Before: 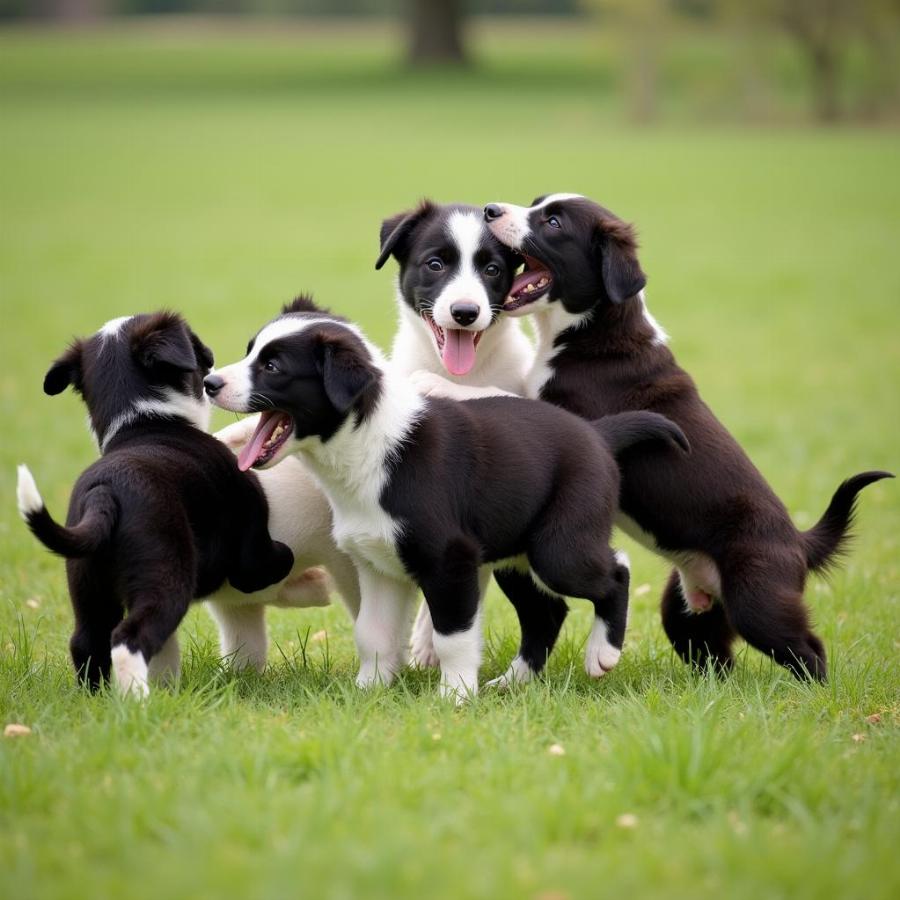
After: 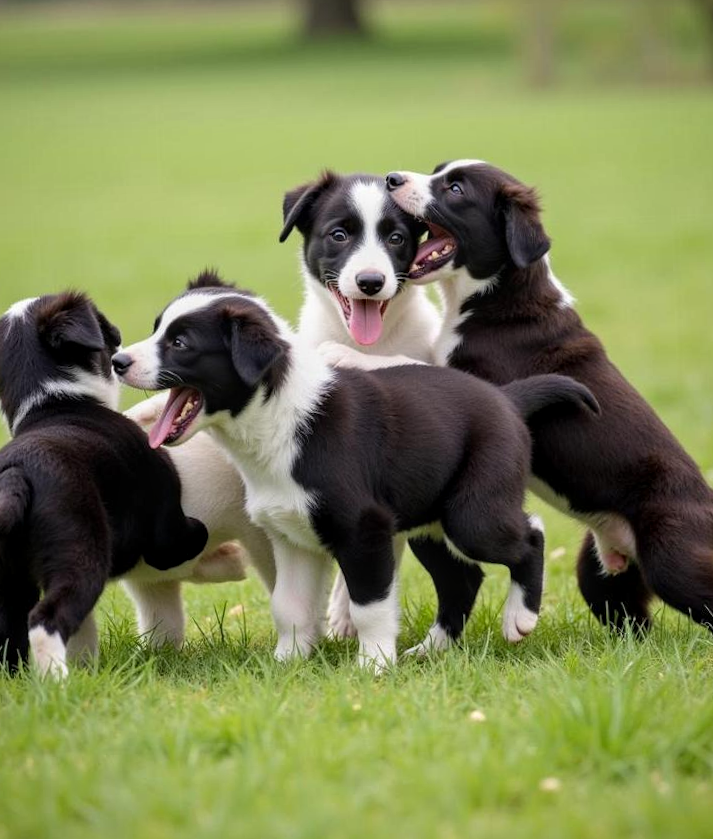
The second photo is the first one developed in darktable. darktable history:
white balance: emerald 1
rotate and perspective: rotation -2°, crop left 0.022, crop right 0.978, crop top 0.049, crop bottom 0.951
crop and rotate: left 9.597%, right 10.195%
local contrast: on, module defaults
